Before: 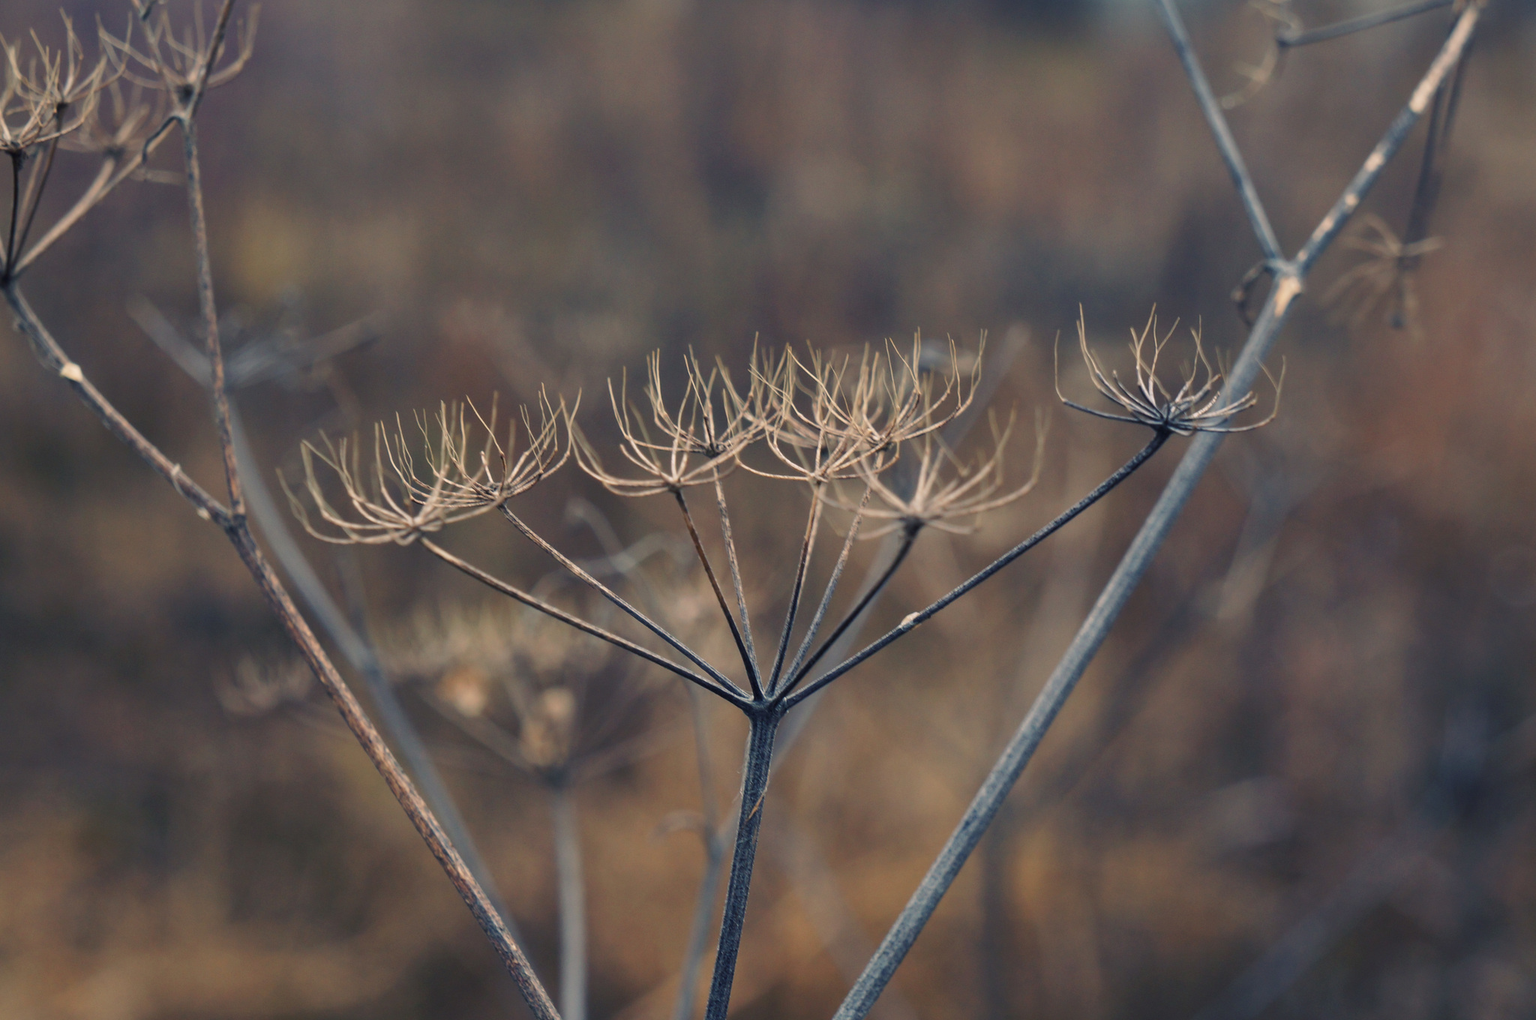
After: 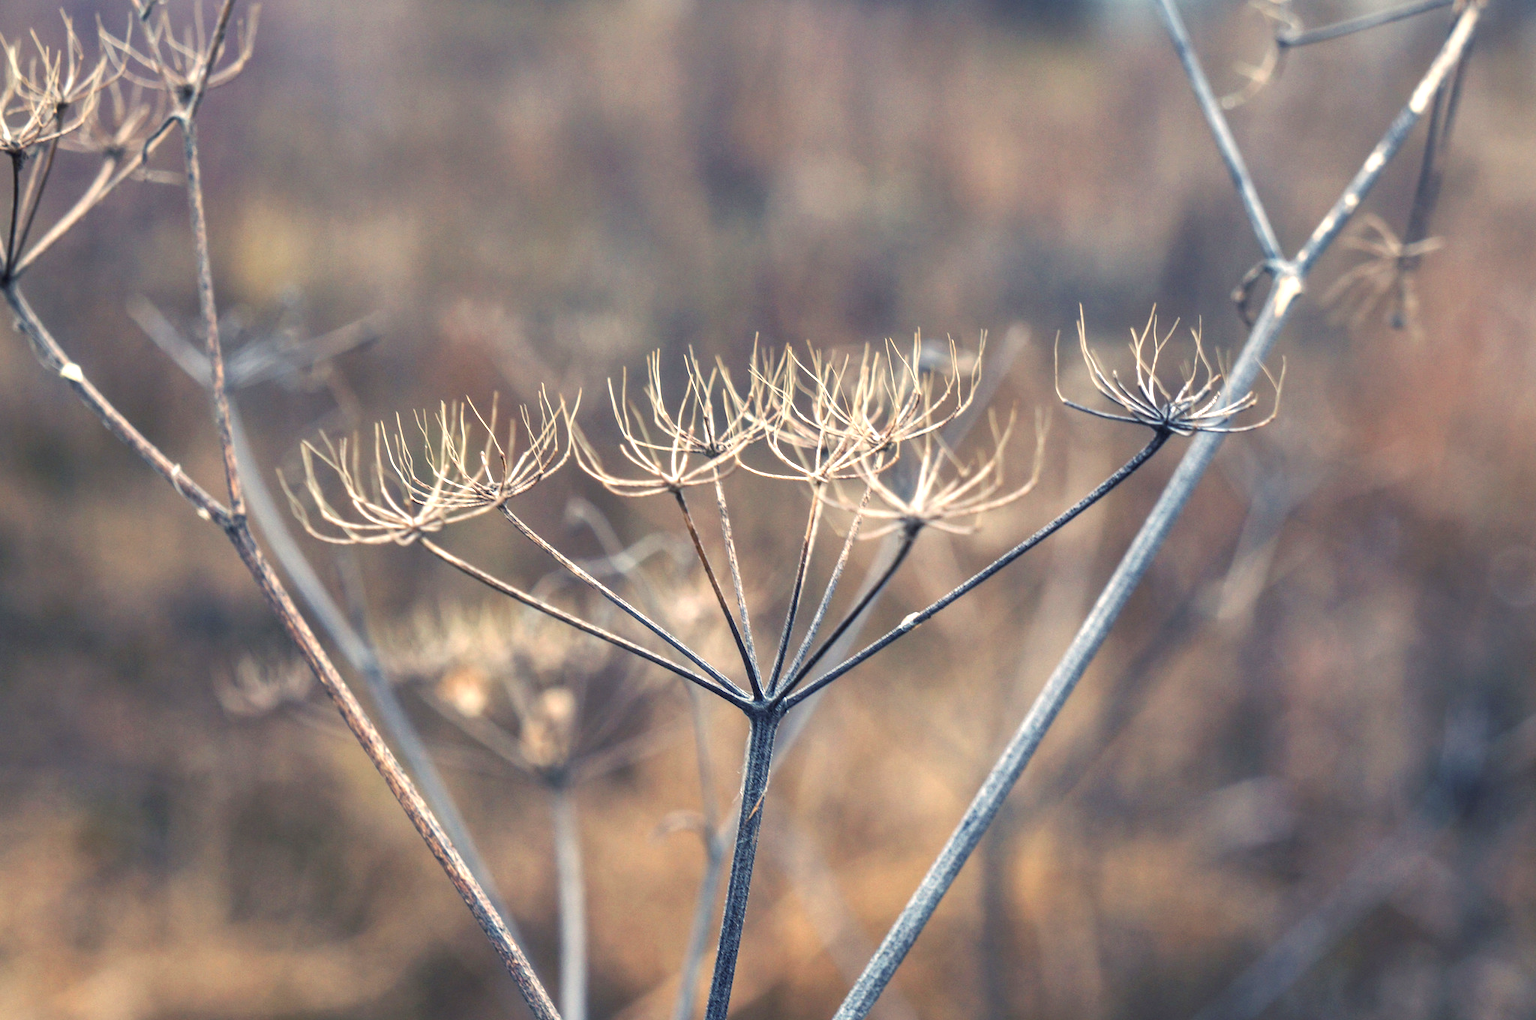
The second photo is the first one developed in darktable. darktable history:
exposure: black level correction 0, exposure 1.2 EV, compensate highlight preservation false
local contrast: on, module defaults
